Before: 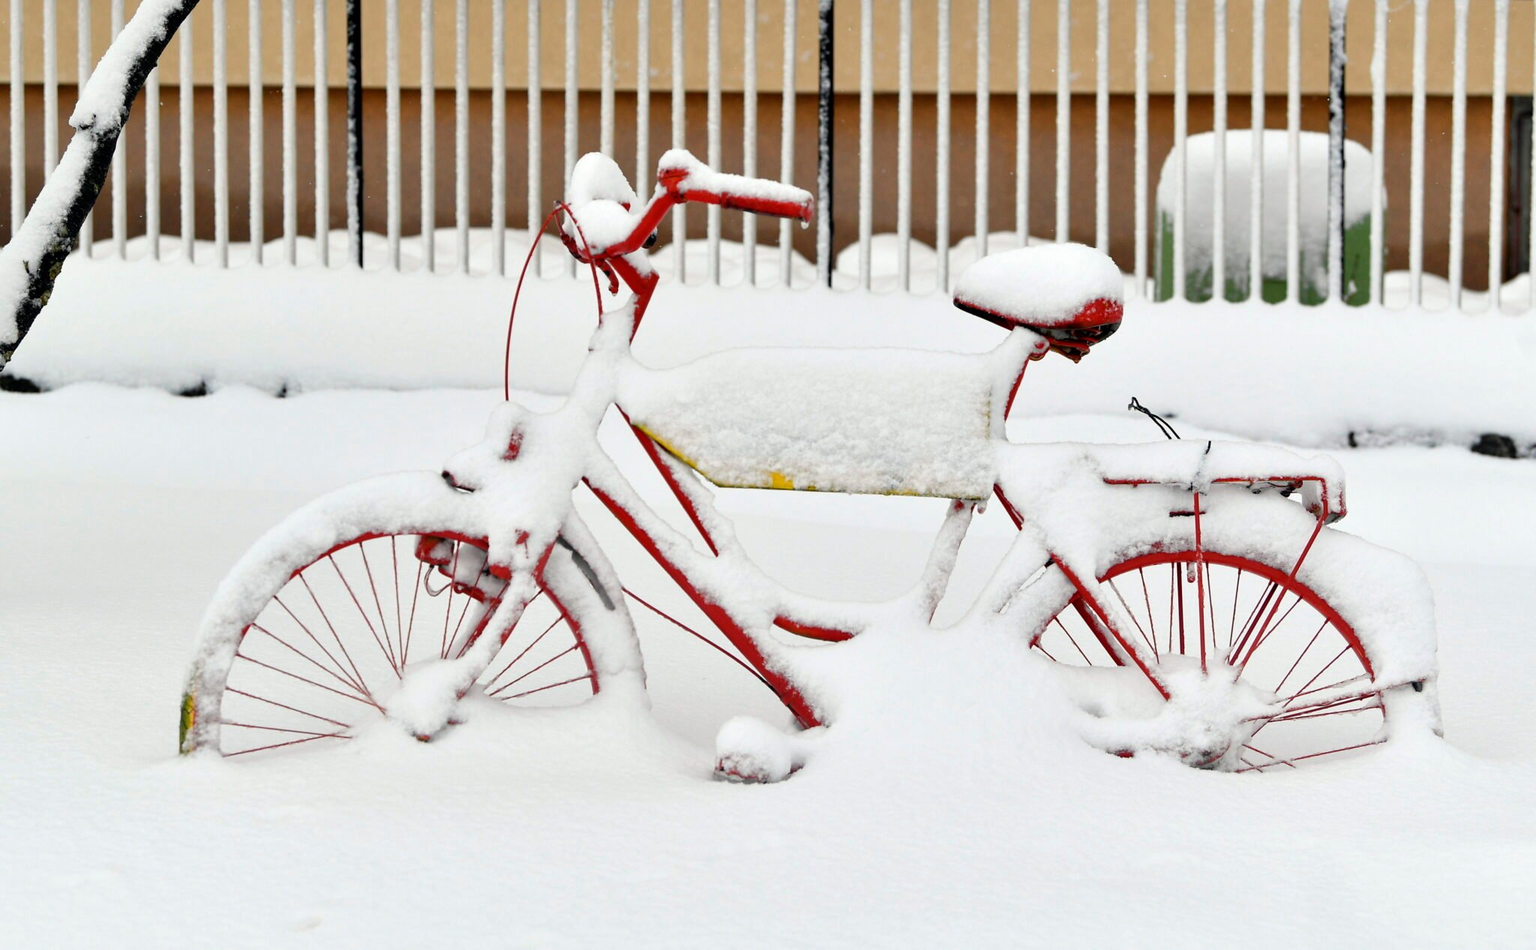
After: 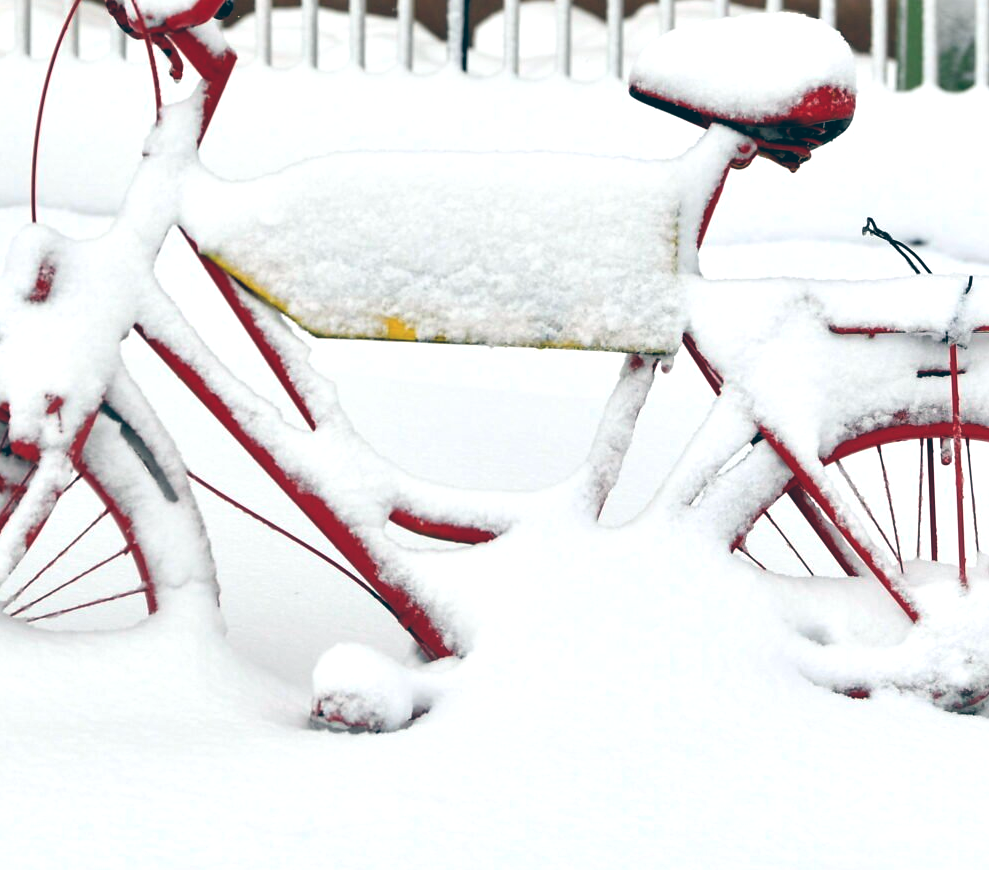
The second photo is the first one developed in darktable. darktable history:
crop: left 31.379%, top 24.658%, right 20.326%, bottom 6.628%
color balance: lift [1.016, 0.983, 1, 1.017], gamma [0.958, 1, 1, 1], gain [0.981, 1.007, 0.993, 1.002], input saturation 118.26%, contrast 13.43%, contrast fulcrum 21.62%, output saturation 82.76%
